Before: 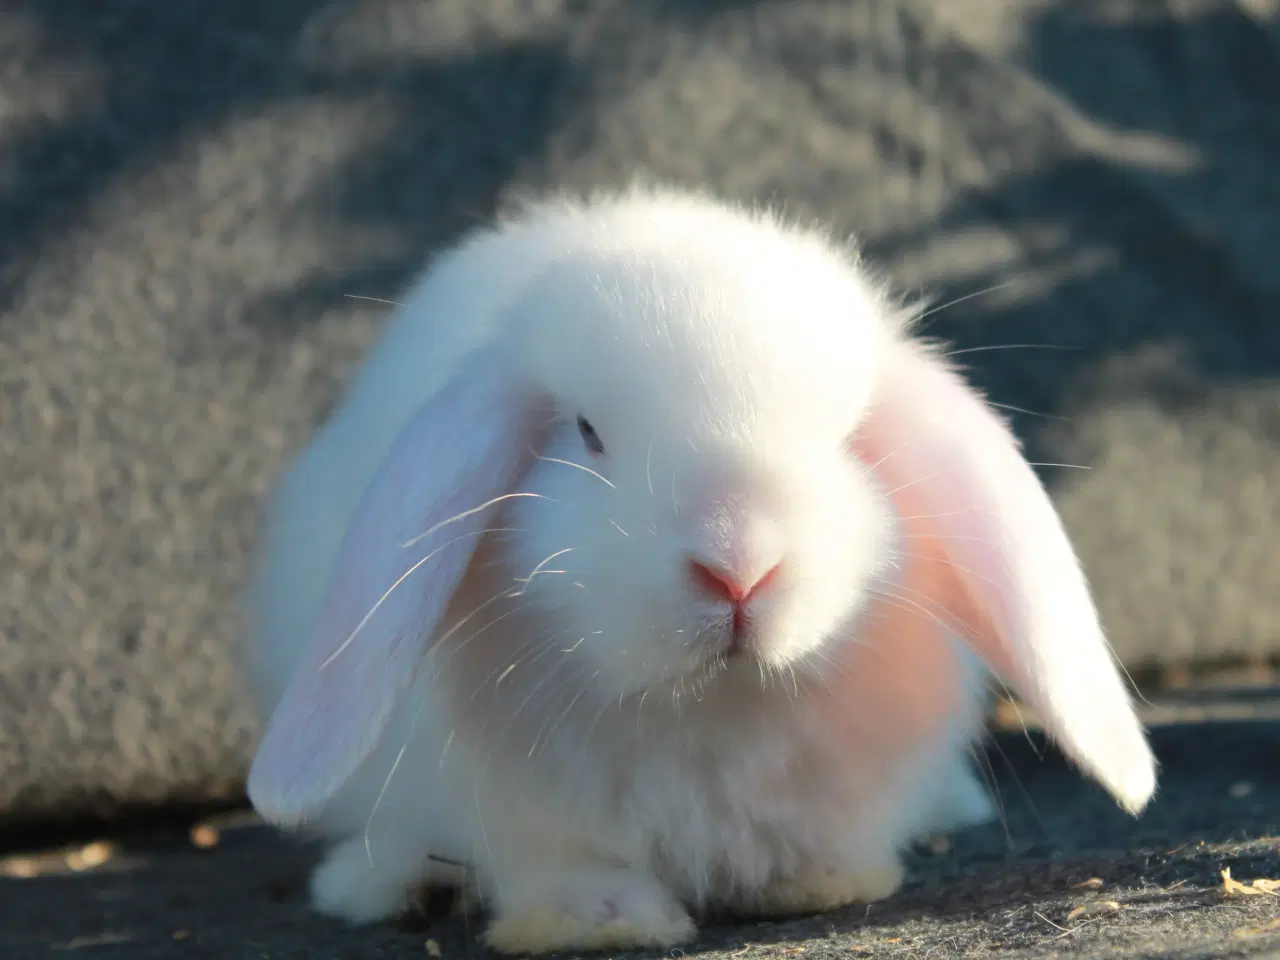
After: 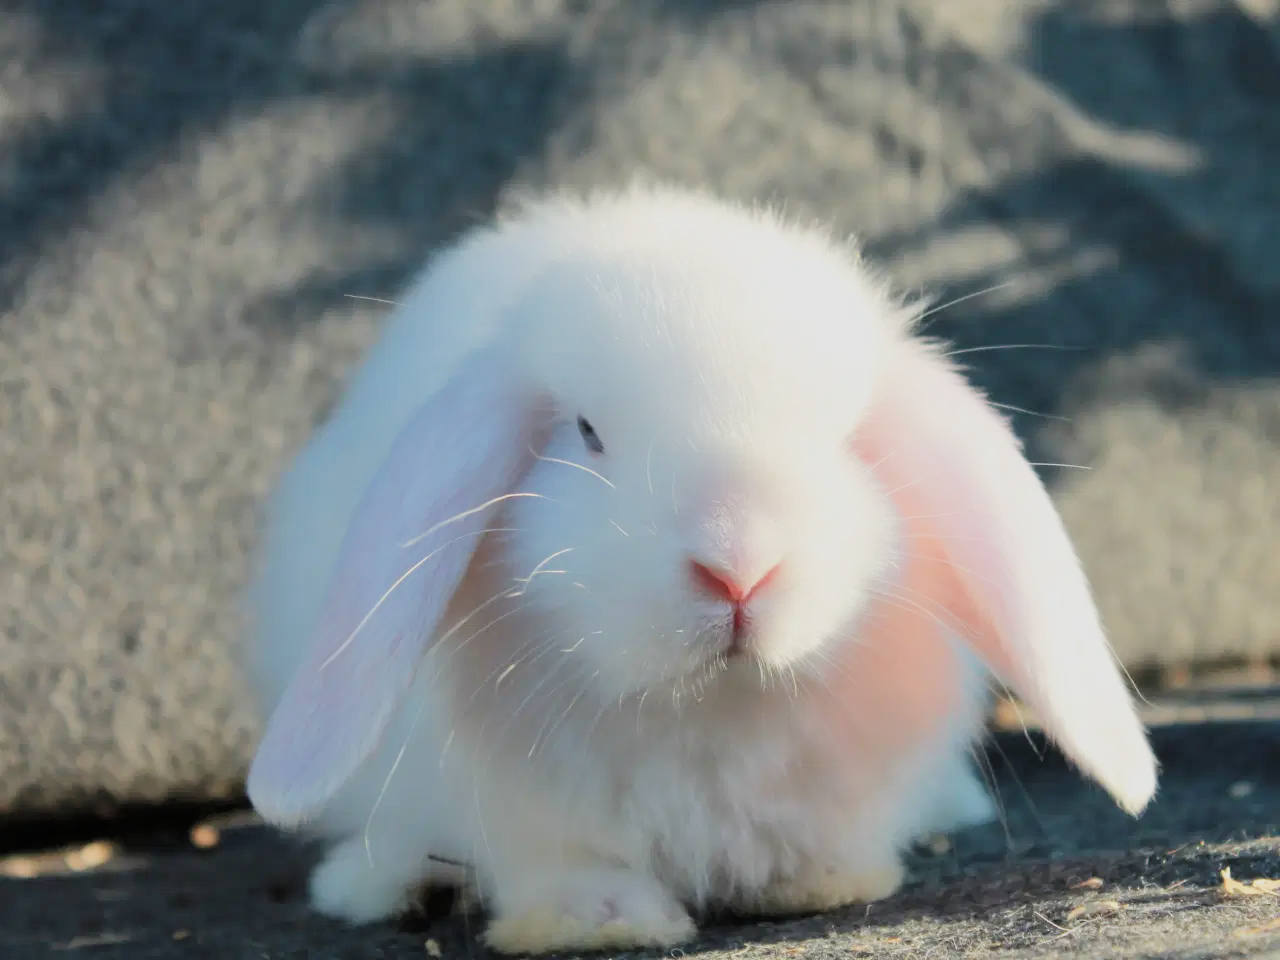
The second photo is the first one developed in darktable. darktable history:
filmic rgb: black relative exposure -8.54 EV, white relative exposure 5.52 EV, hardness 3.39, contrast 1.016
exposure: black level correction 0, exposure 0.7 EV, compensate exposure bias true, compensate highlight preservation false
